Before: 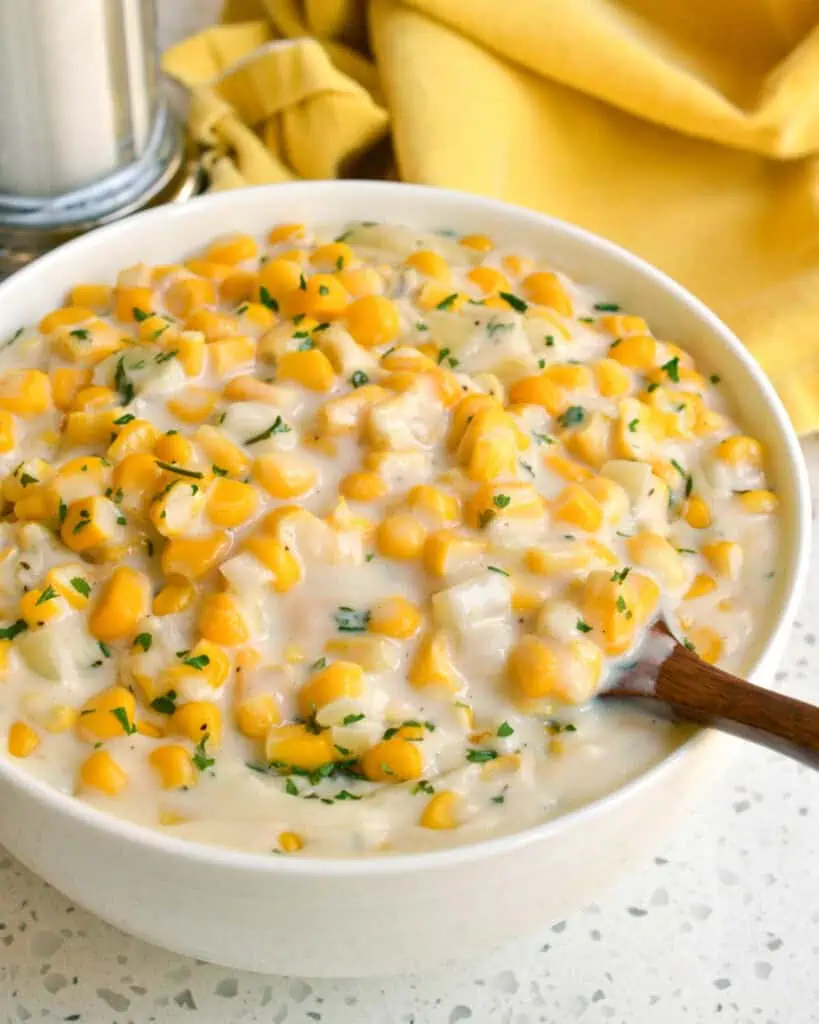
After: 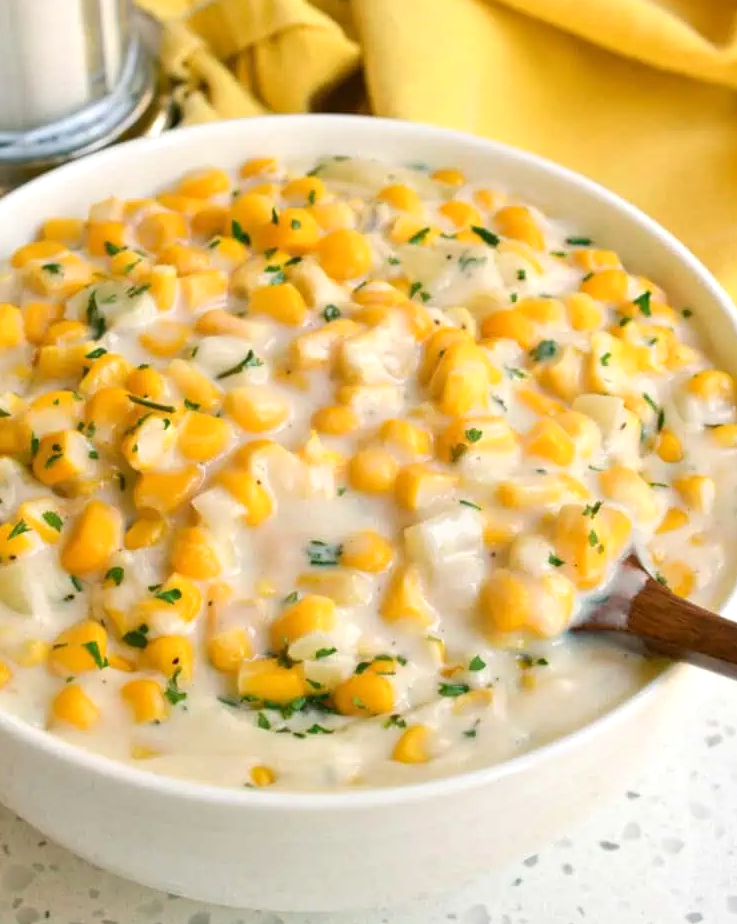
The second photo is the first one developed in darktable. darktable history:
crop: left 3.432%, top 6.503%, right 6.478%, bottom 3.216%
exposure: exposure 0.123 EV, compensate exposure bias true, compensate highlight preservation false
